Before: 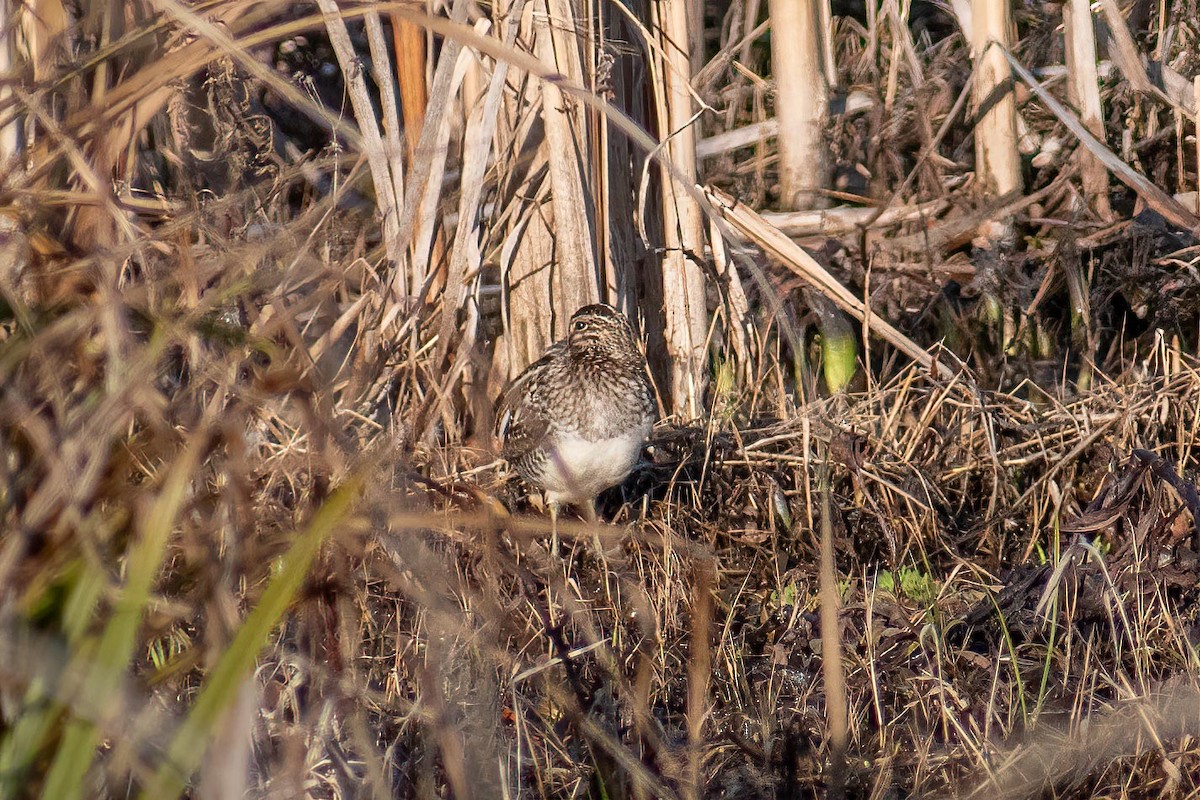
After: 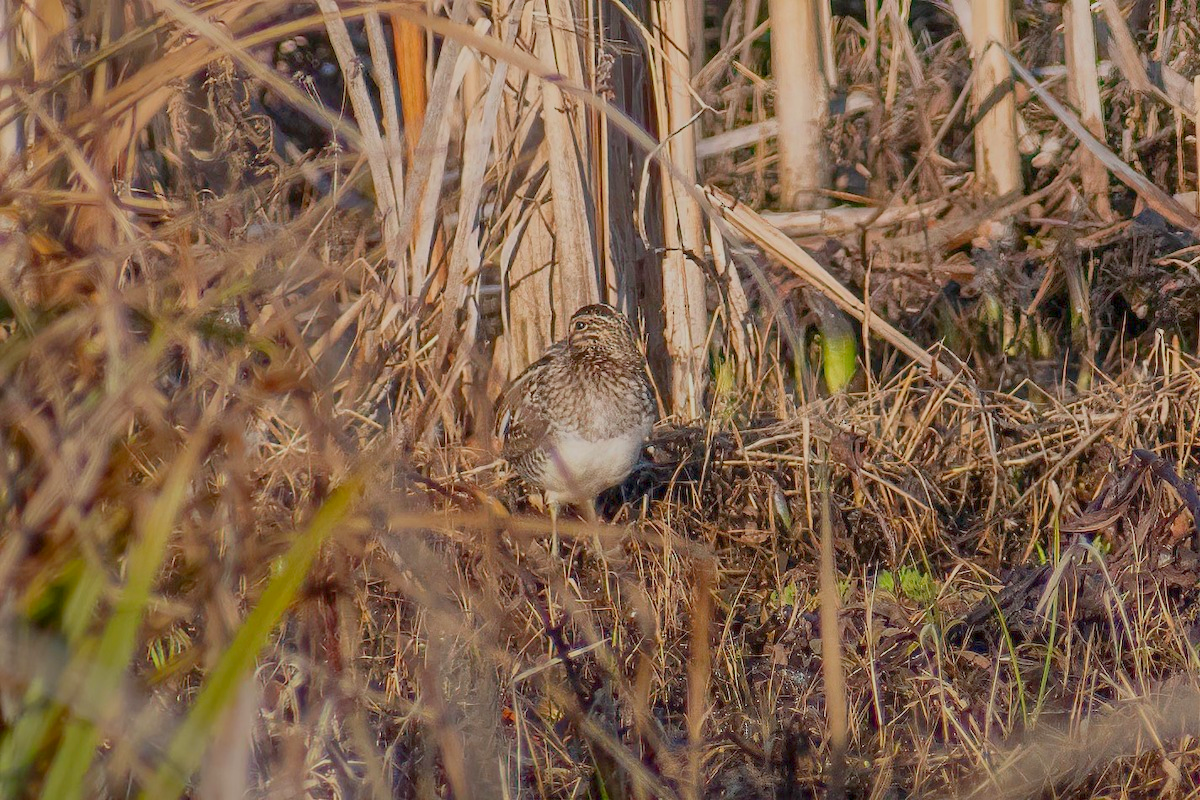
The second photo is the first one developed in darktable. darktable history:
color balance rgb: perceptual saturation grading › global saturation 19.4%, contrast -29.474%
